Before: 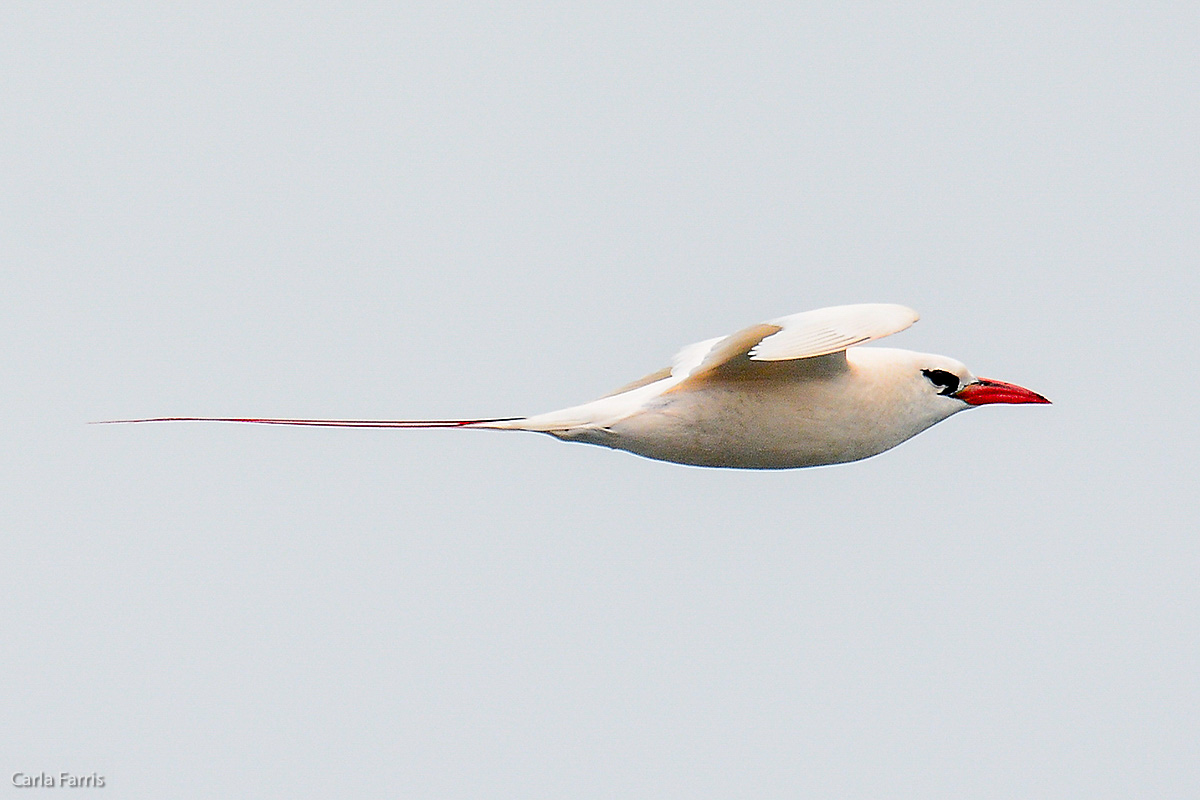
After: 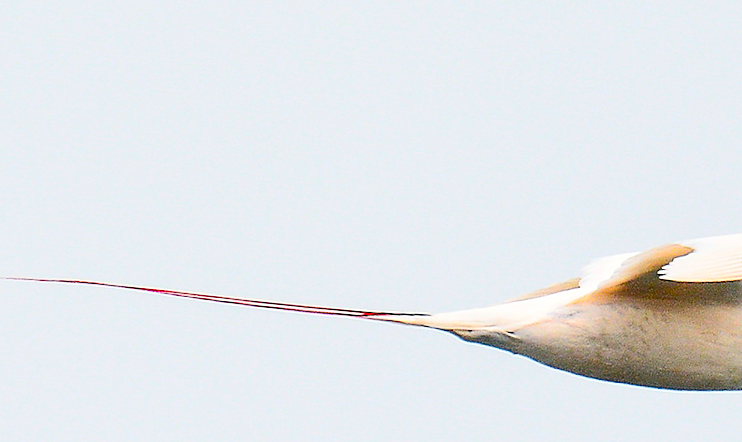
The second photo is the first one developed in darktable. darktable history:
crop and rotate: angle -5.54°, left 1.975%, top 6.809%, right 27.518%, bottom 30.173%
local contrast: mode bilateral grid, contrast 20, coarseness 50, detail 119%, midtone range 0.2
contrast brightness saturation: contrast 0.228, brightness 0.109, saturation 0.291
